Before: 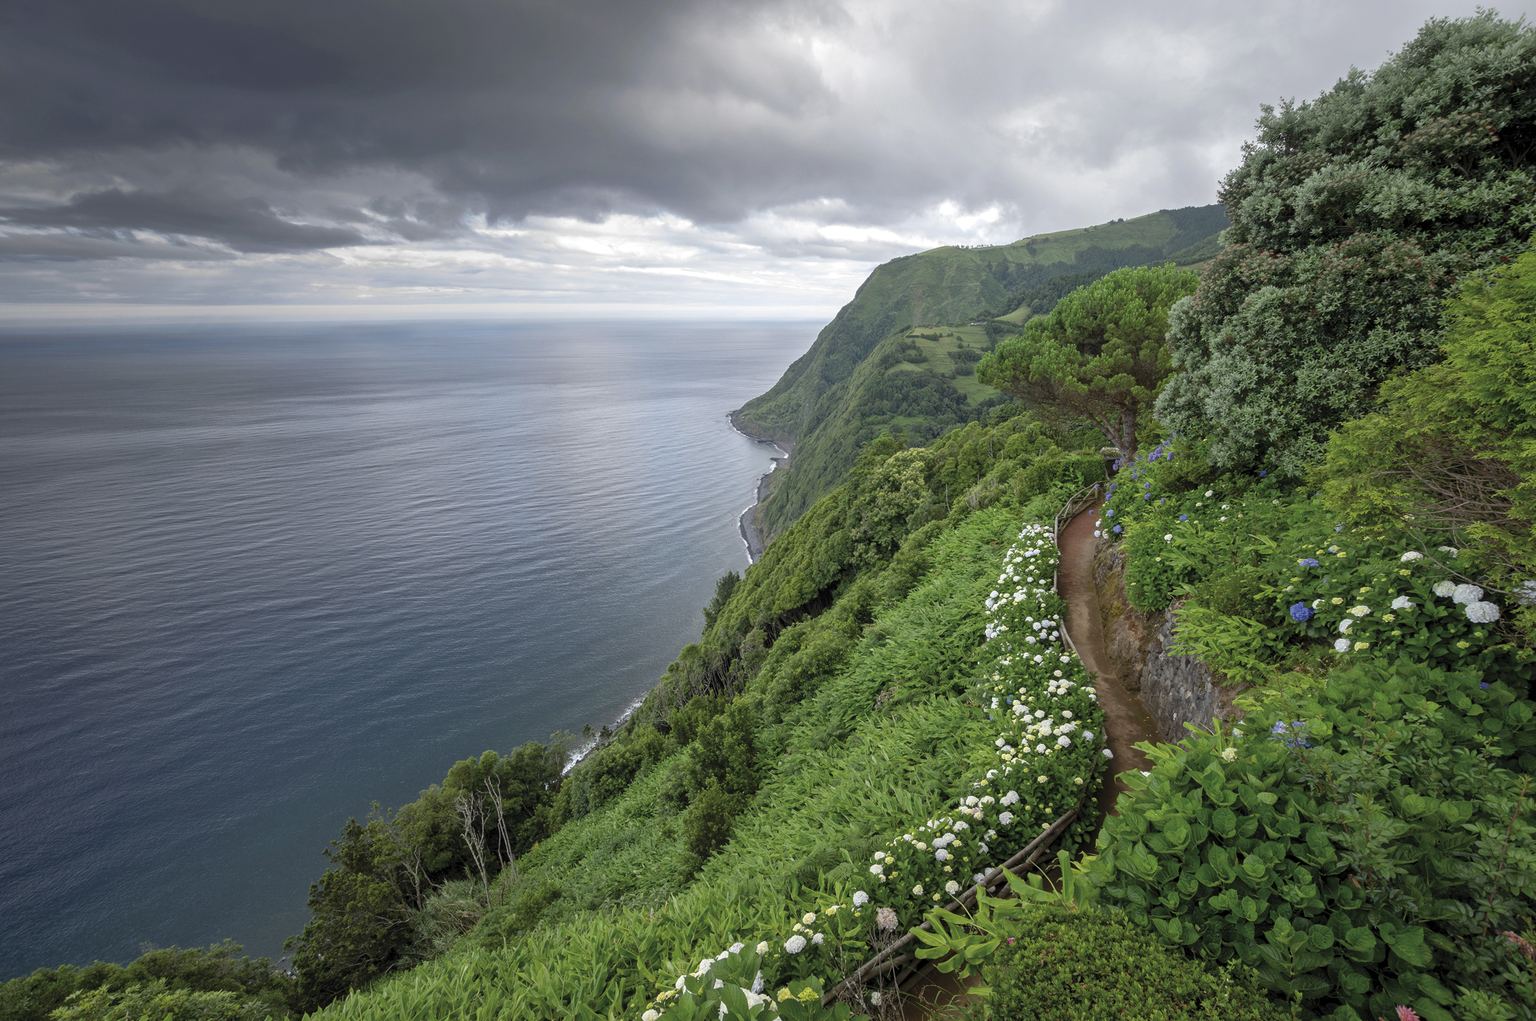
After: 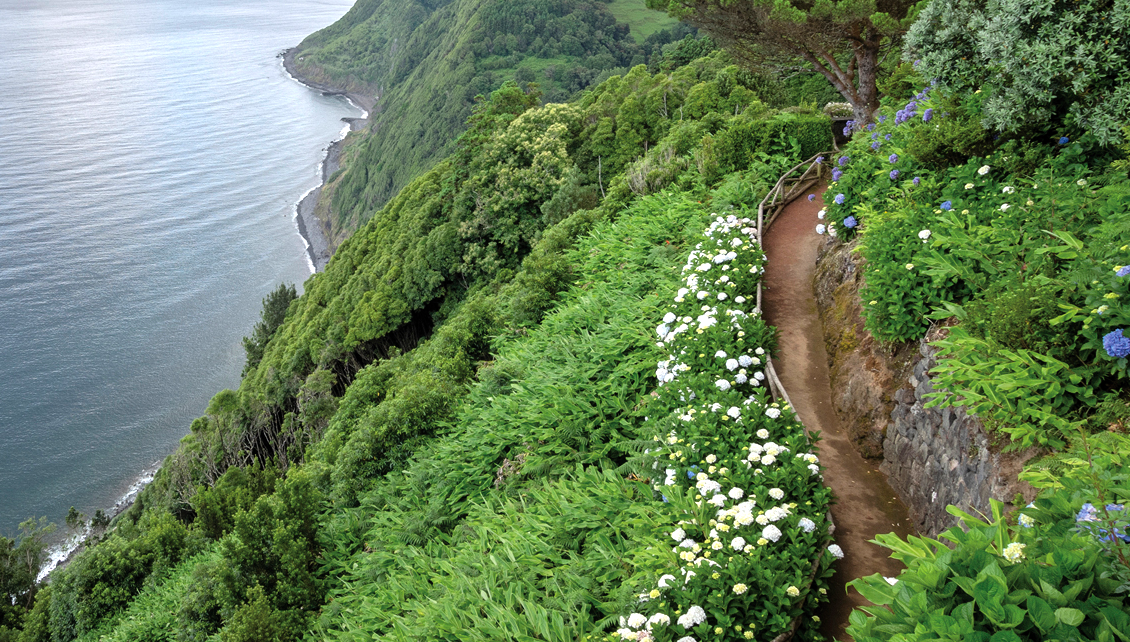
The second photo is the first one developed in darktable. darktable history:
tone equalizer: -8 EV -0.776 EV, -7 EV -0.682 EV, -6 EV -0.624 EV, -5 EV -0.401 EV, -3 EV 0.395 EV, -2 EV 0.6 EV, -1 EV 0.695 EV, +0 EV 0.75 EV
exposure: compensate exposure bias true
crop: left 34.995%, top 36.993%, right 14.746%, bottom 20.056%
